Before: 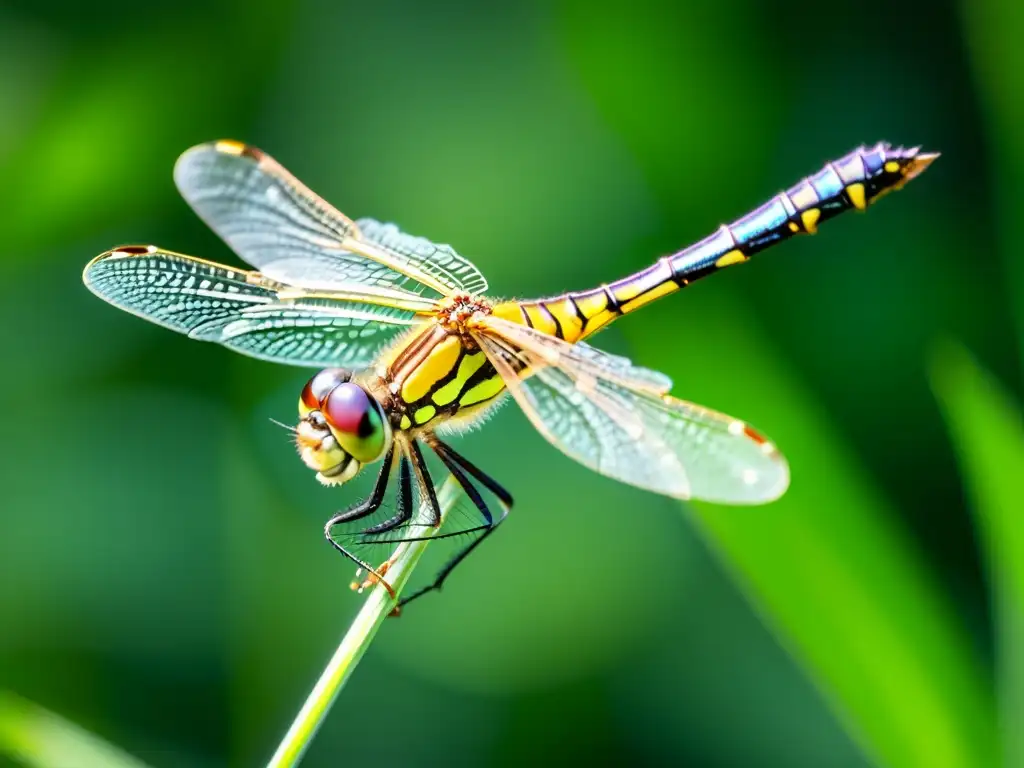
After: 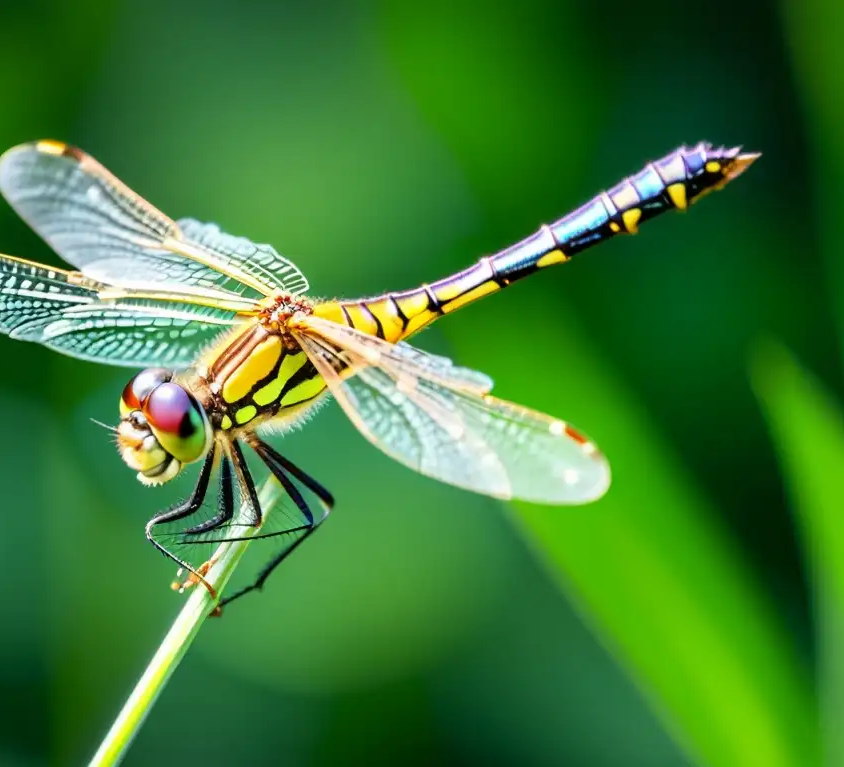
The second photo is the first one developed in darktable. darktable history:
crop: left 17.498%, bottom 0.034%
